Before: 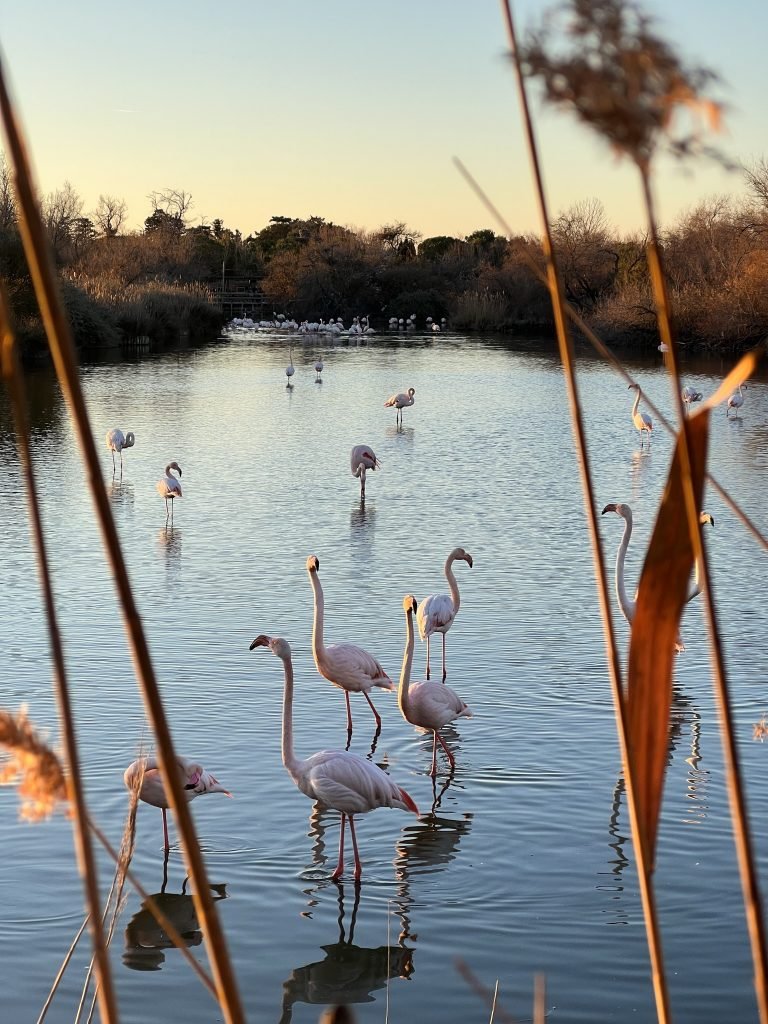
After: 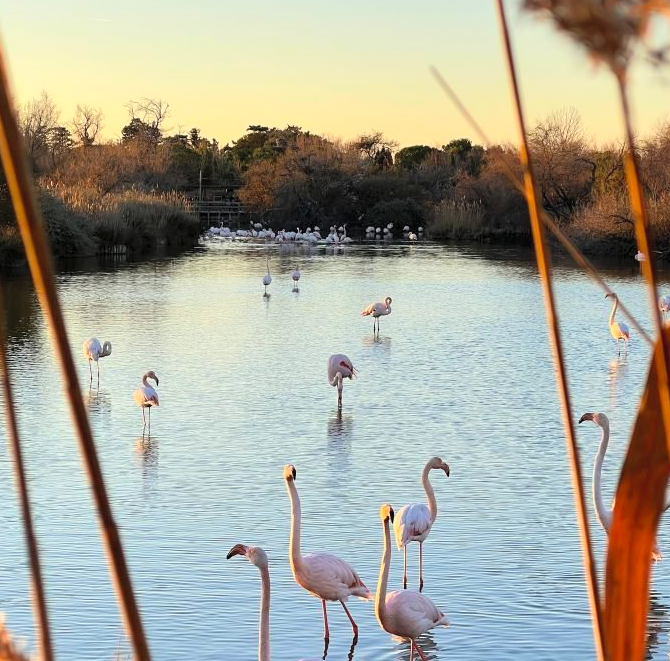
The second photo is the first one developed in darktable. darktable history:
contrast brightness saturation: contrast 0.07, brightness 0.18, saturation 0.4
crop: left 3.015%, top 8.969%, right 9.647%, bottom 26.457%
tone equalizer: on, module defaults
